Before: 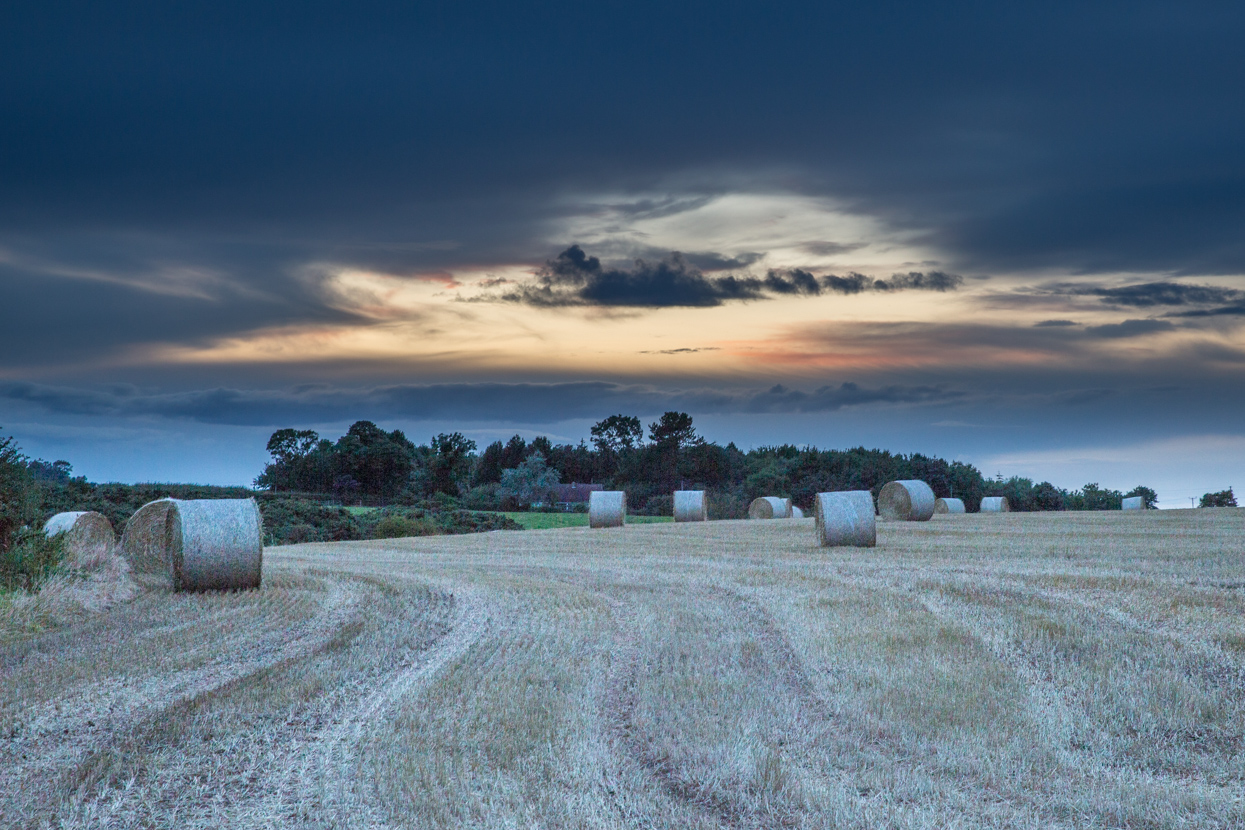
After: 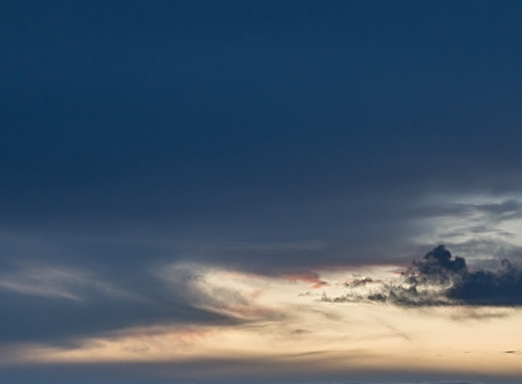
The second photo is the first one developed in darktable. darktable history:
sharpen: radius 2.531, amount 0.628
crop and rotate: left 10.817%, top 0.062%, right 47.194%, bottom 53.626%
